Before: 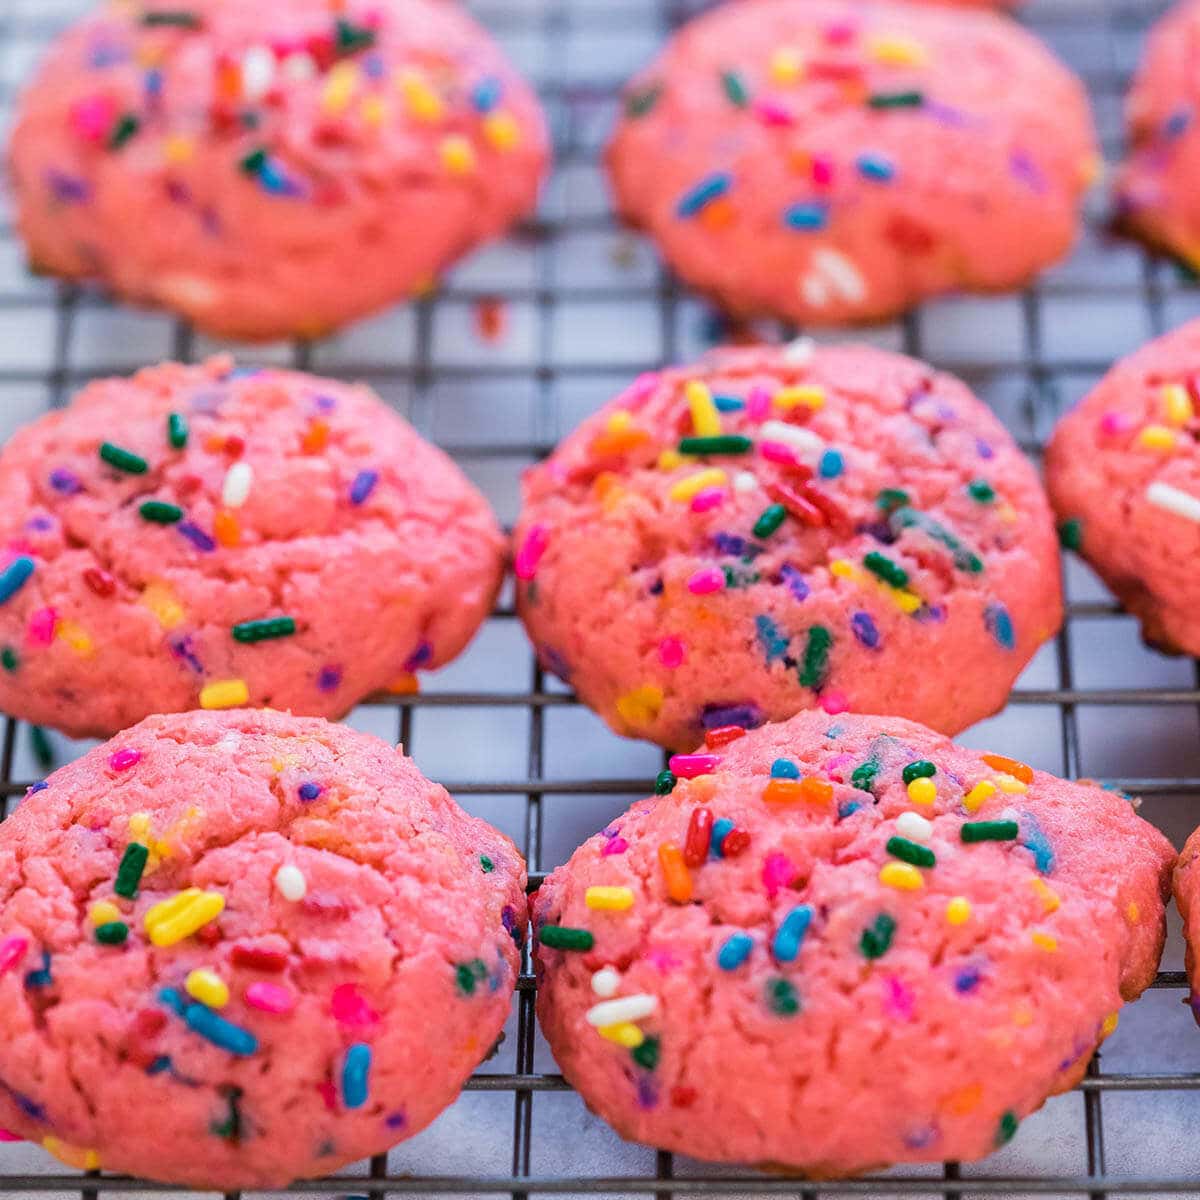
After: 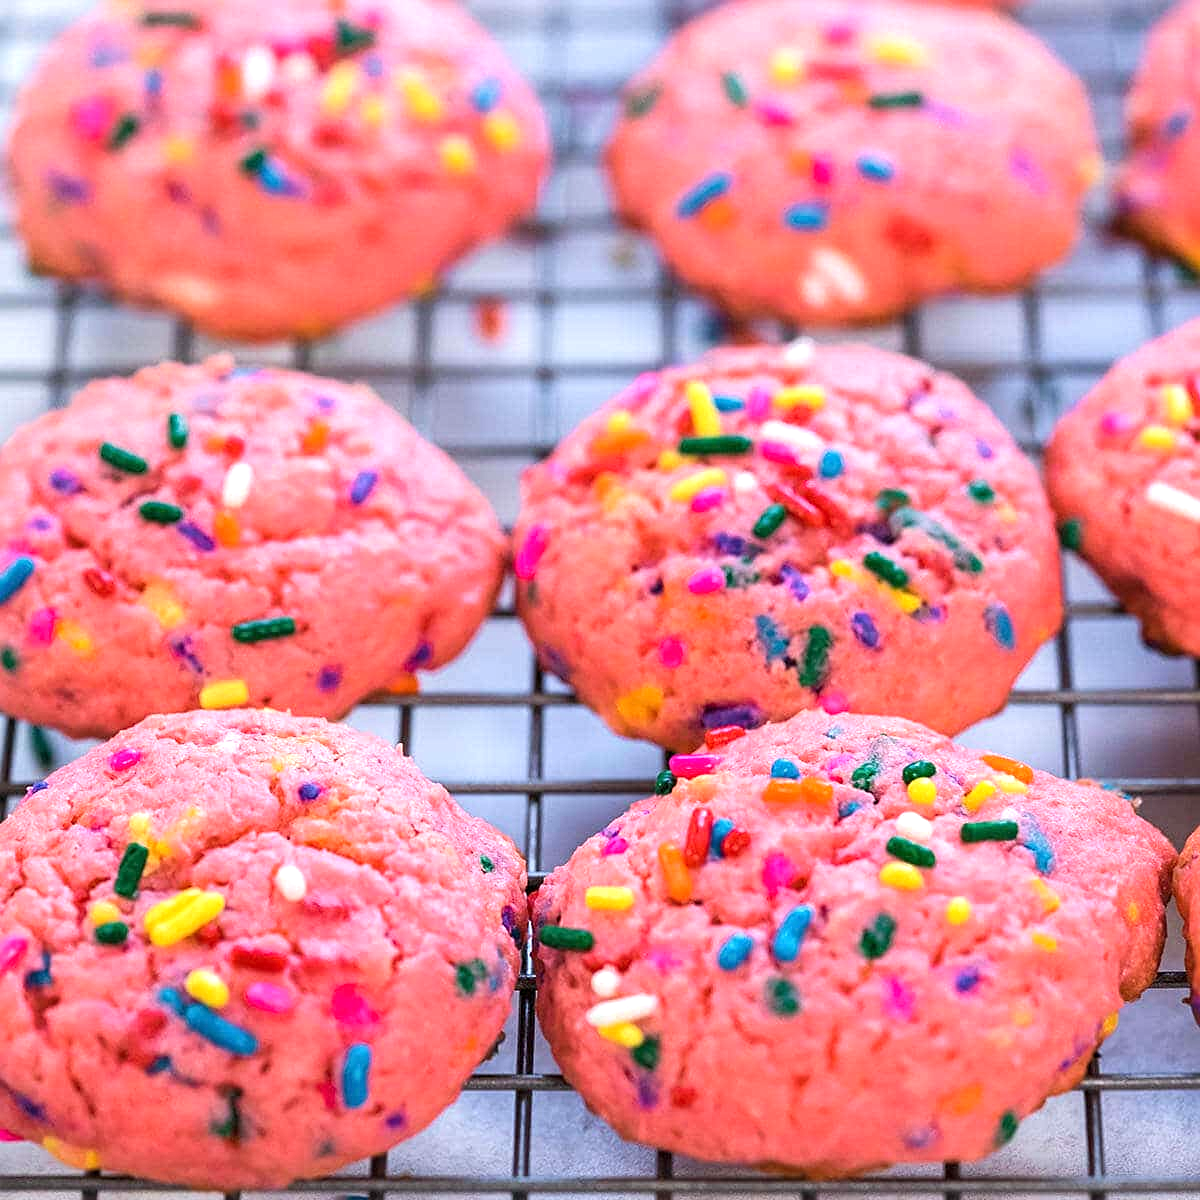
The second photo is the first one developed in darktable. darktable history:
sharpen: radius 2.167, amount 0.381, threshold 0
exposure: exposure 0.493 EV, compensate highlight preservation false
